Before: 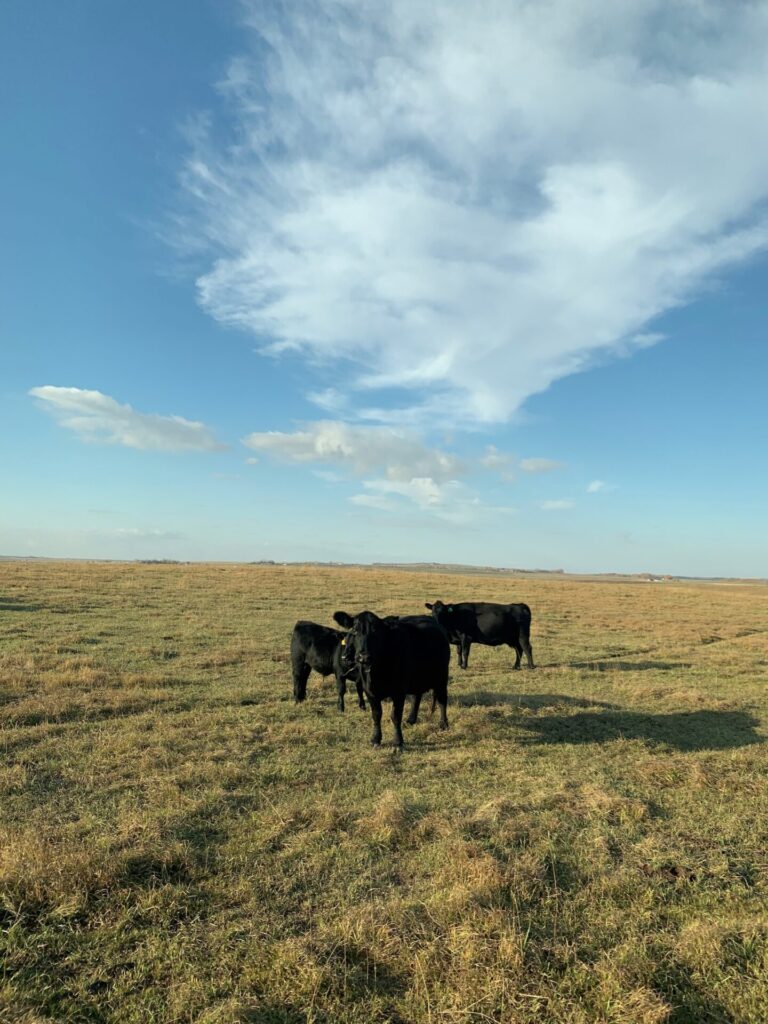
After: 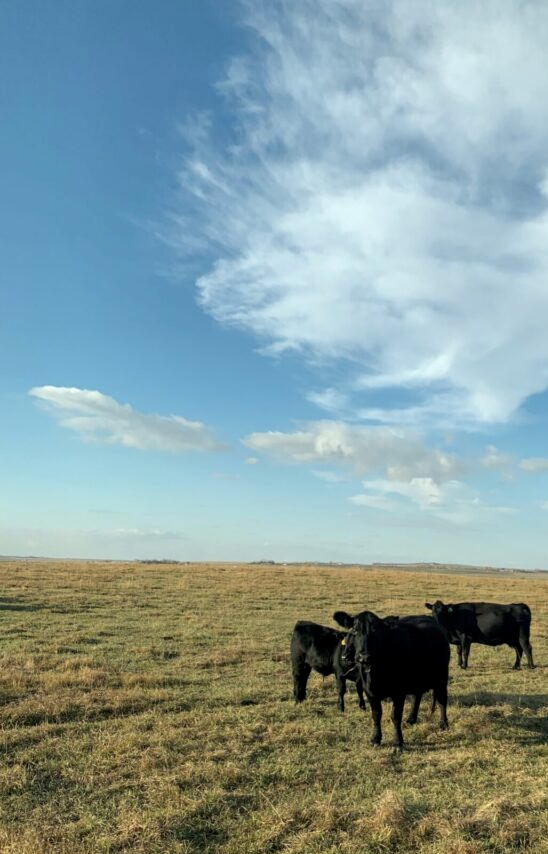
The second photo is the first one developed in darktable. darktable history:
crop: right 28.626%, bottom 16.589%
local contrast: on, module defaults
tone equalizer: edges refinement/feathering 500, mask exposure compensation -1.57 EV, preserve details no
